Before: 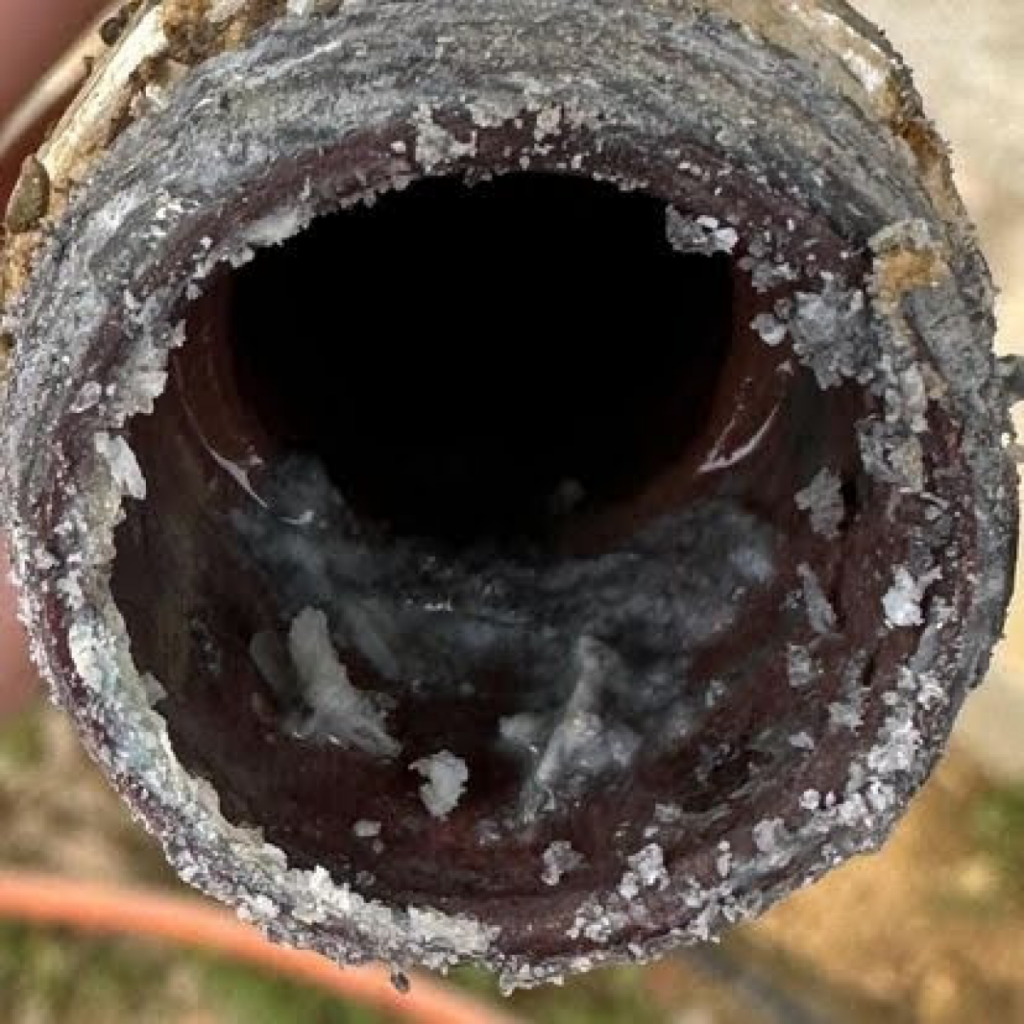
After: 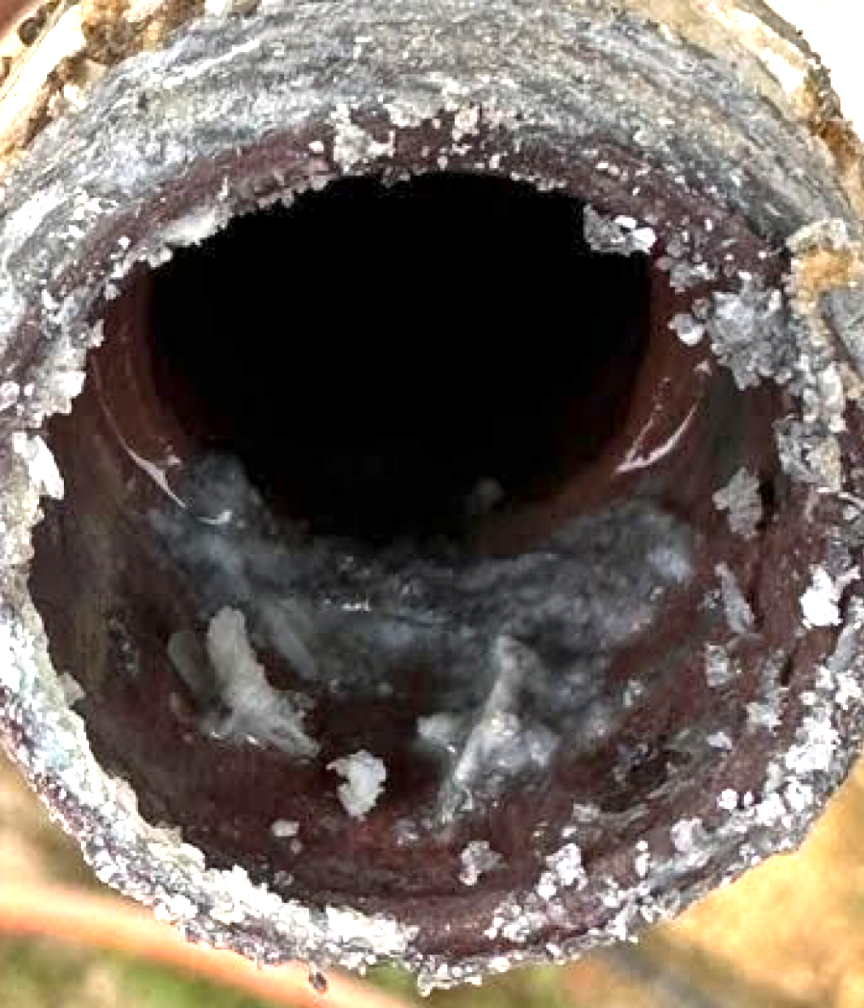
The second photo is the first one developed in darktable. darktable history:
crop: left 8.026%, right 7.374%
exposure: exposure 1.137 EV, compensate highlight preservation false
